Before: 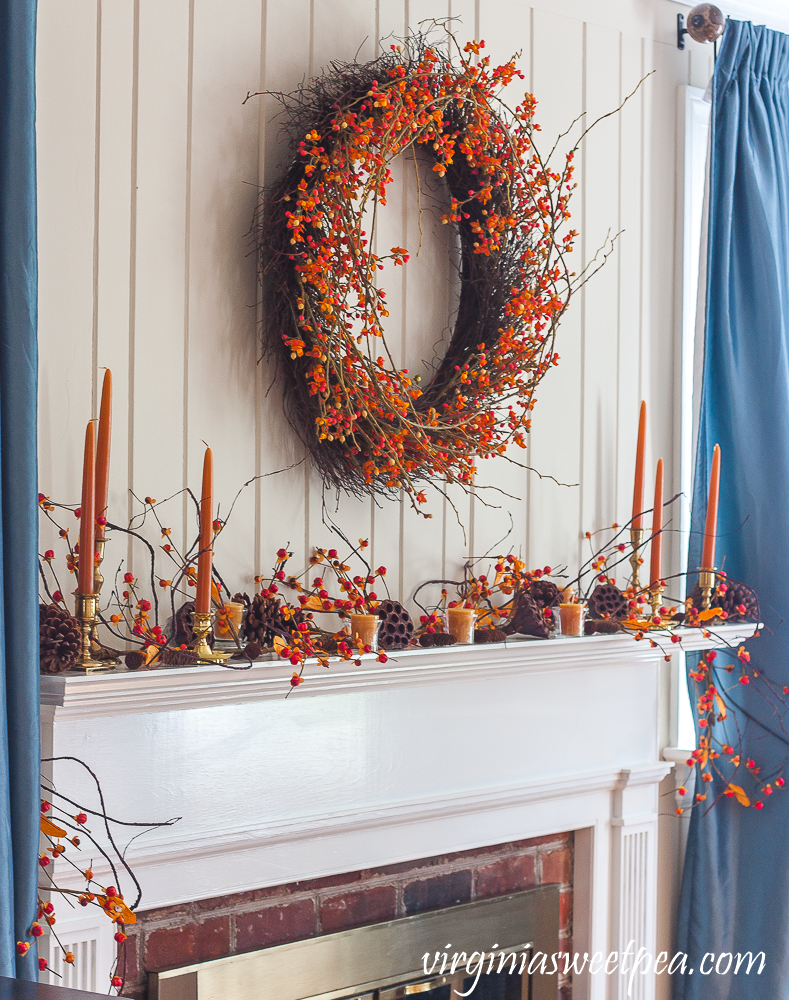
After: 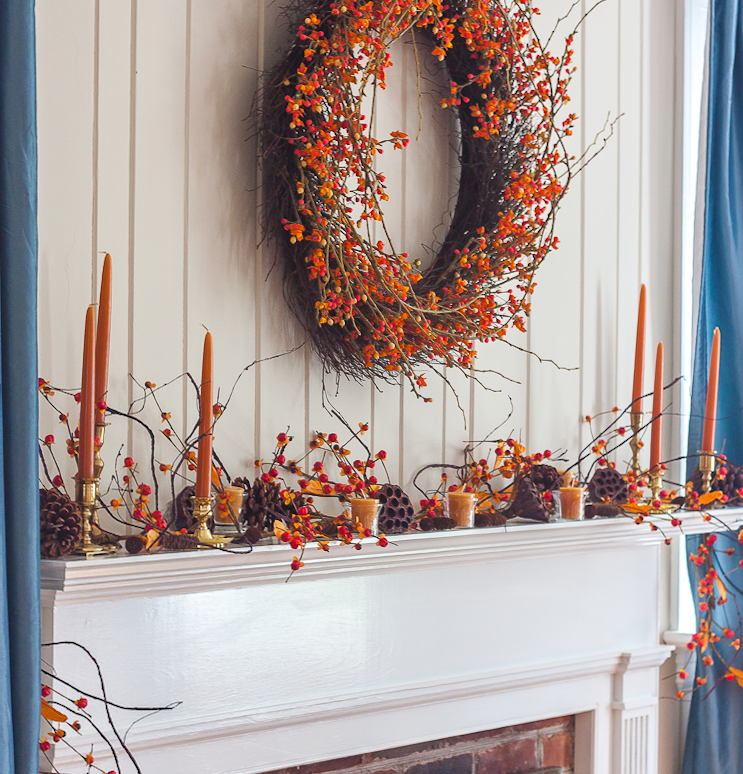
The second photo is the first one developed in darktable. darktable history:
crop and rotate: angle 0.104°, top 11.583%, right 5.598%, bottom 10.798%
